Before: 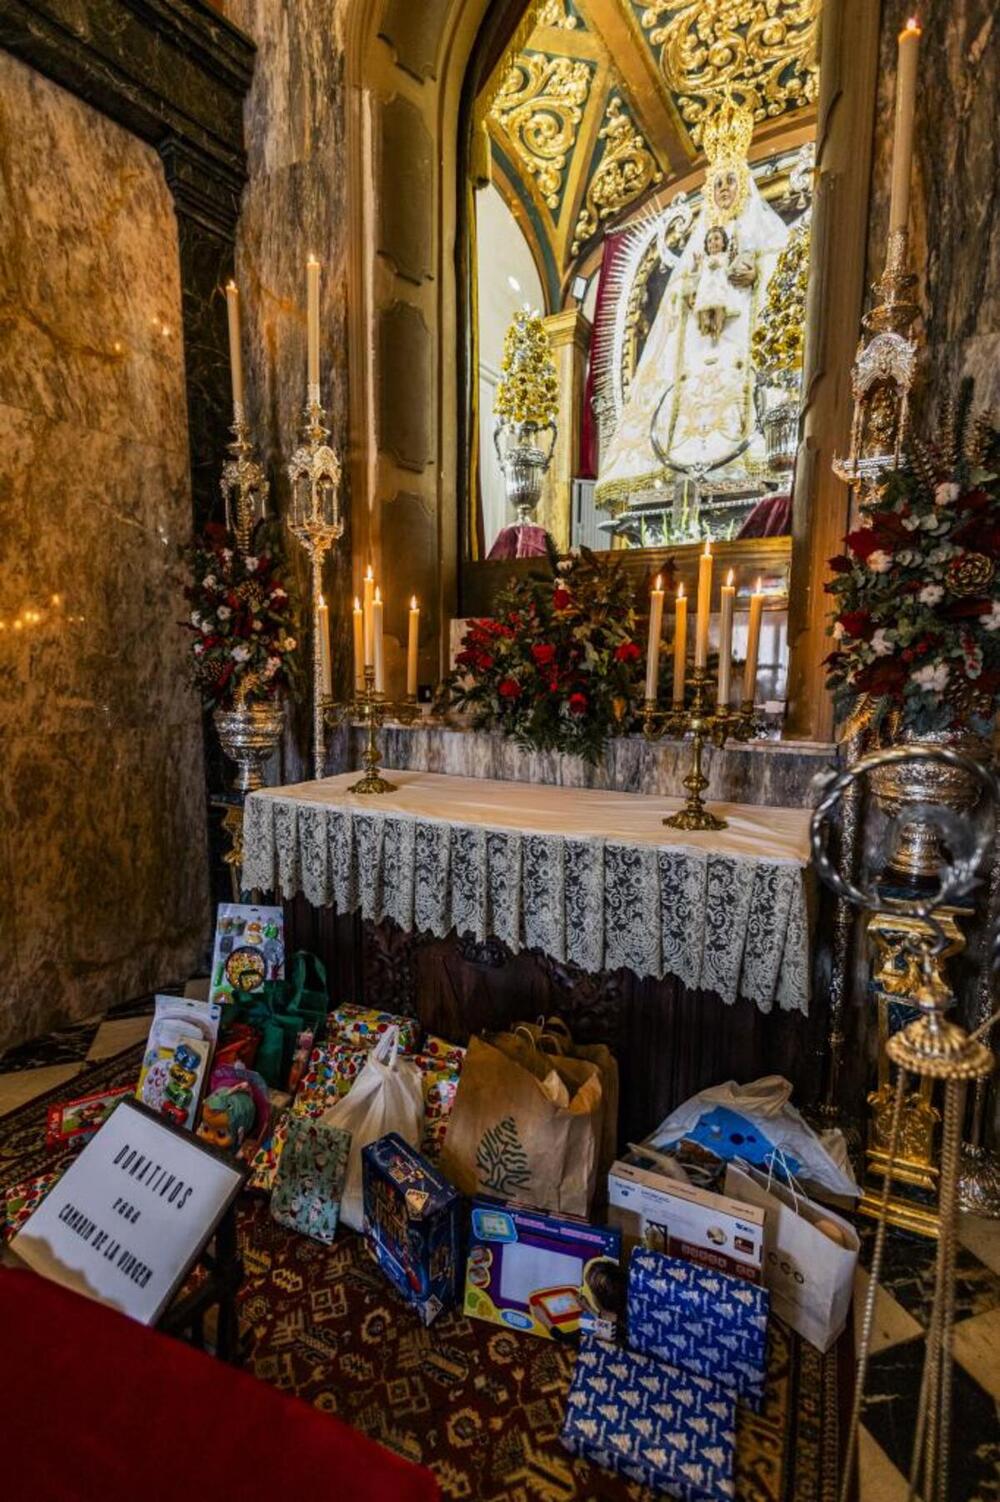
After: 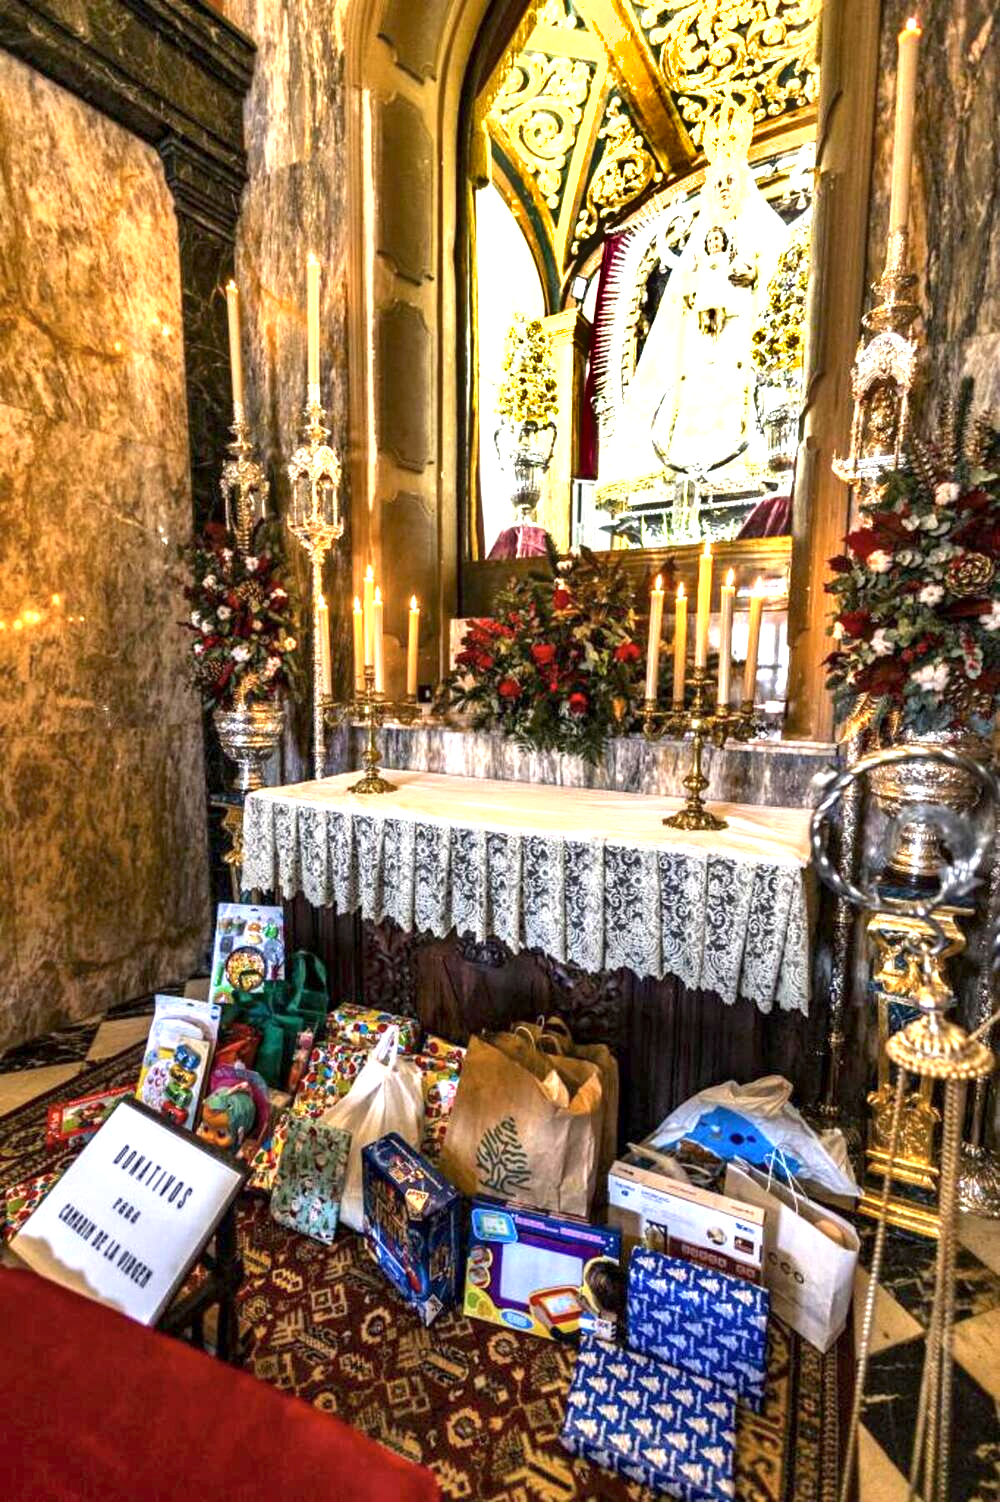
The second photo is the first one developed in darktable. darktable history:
color zones: curves: ch1 [(0, 0.469) (0.01, 0.469) (0.12, 0.446) (0.248, 0.469) (0.5, 0.5) (0.748, 0.5) (0.99, 0.469) (1, 0.469)], mix 21.78%
color correction: highlights b* -0.035
exposure: black level correction 0.001, exposure 1.723 EV, compensate highlight preservation false
shadows and highlights: soften with gaussian
